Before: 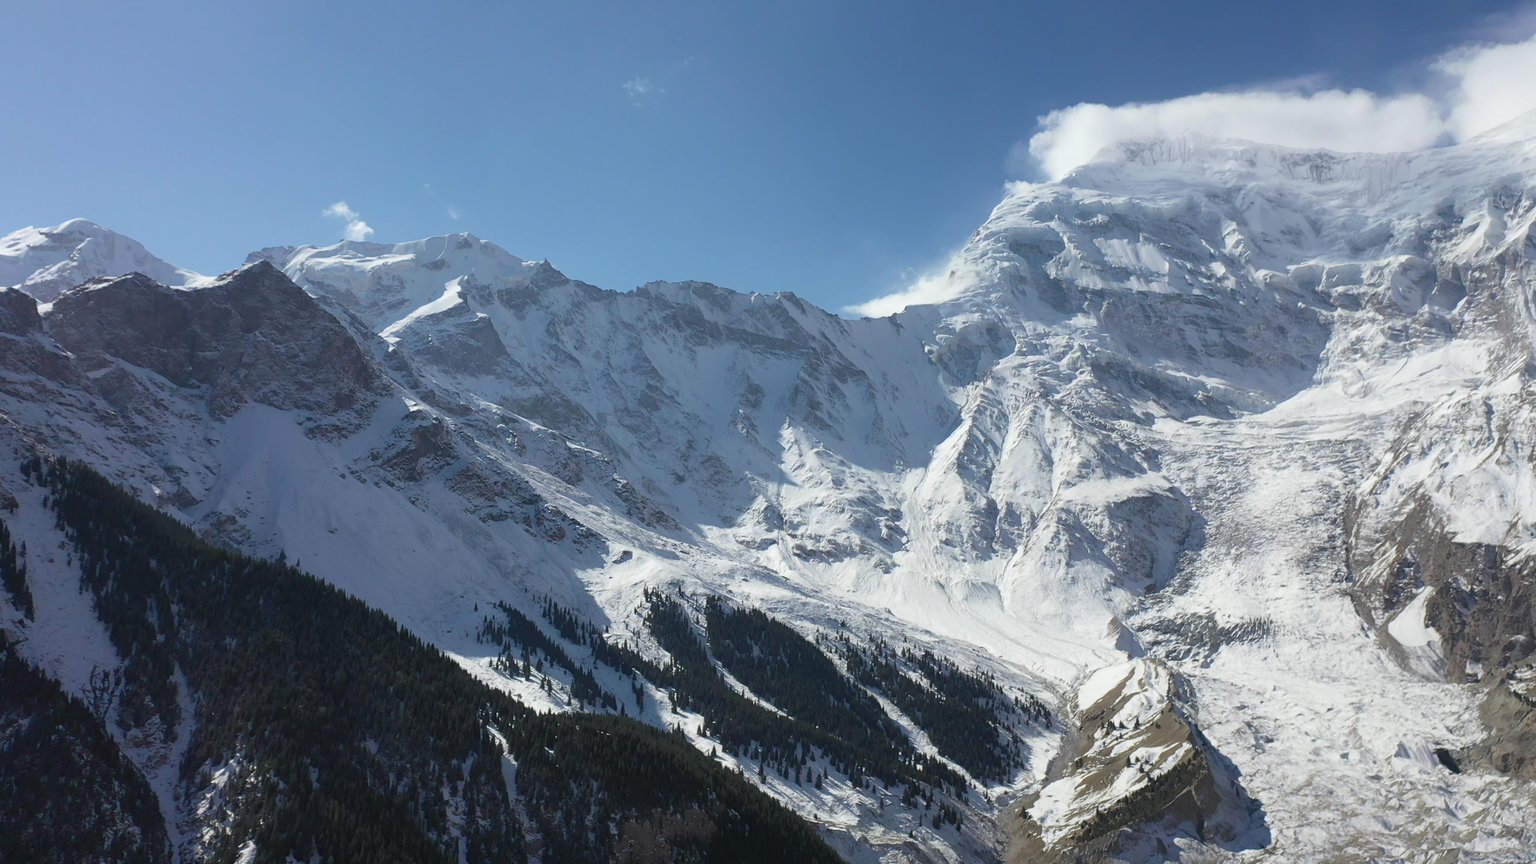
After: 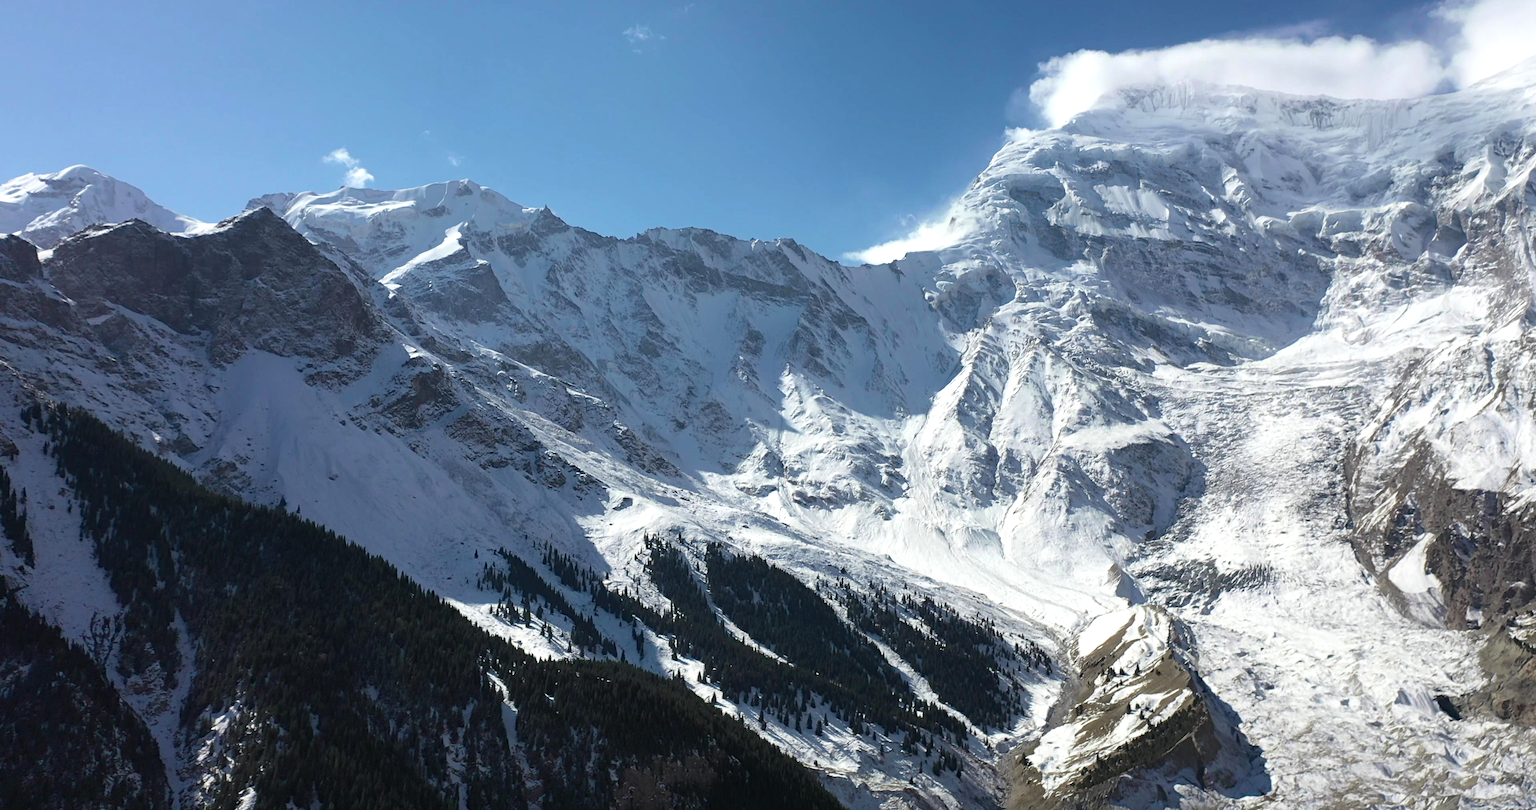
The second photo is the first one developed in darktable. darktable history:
tone equalizer: -8 EV -0.417 EV, -7 EV -0.389 EV, -6 EV -0.333 EV, -5 EV -0.222 EV, -3 EV 0.222 EV, -2 EV 0.333 EV, -1 EV 0.389 EV, +0 EV 0.417 EV, edges refinement/feathering 500, mask exposure compensation -1.57 EV, preserve details no
crop and rotate: top 6.25%
haze removal: compatibility mode true, adaptive false
